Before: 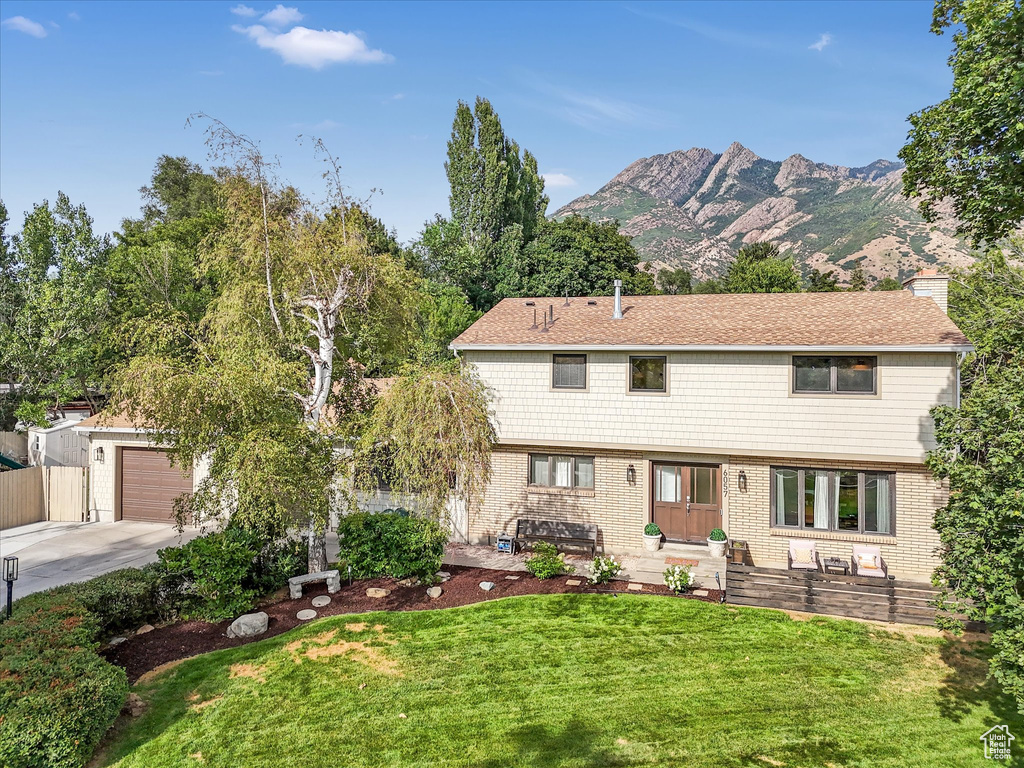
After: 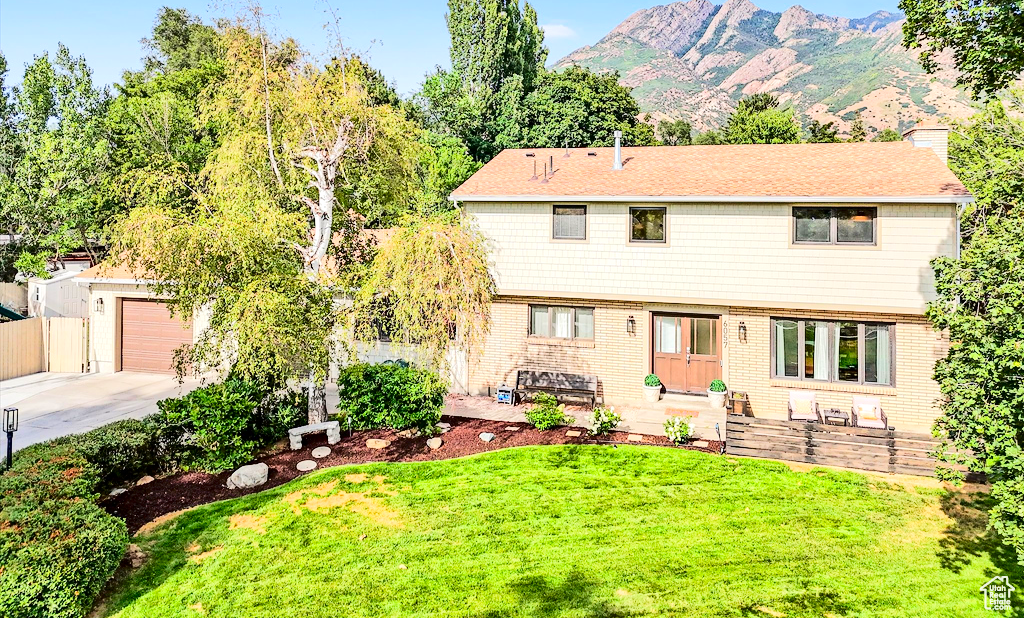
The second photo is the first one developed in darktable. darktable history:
crop and rotate: top 19.492%
tone equalizer: -7 EV 0.14 EV, -6 EV 0.602 EV, -5 EV 1.19 EV, -4 EV 1.36 EV, -3 EV 1.18 EV, -2 EV 0.6 EV, -1 EV 0.16 EV, edges refinement/feathering 500, mask exposure compensation -1.57 EV, preserve details no
contrast brightness saturation: contrast 0.192, brightness -0.108, saturation 0.214
